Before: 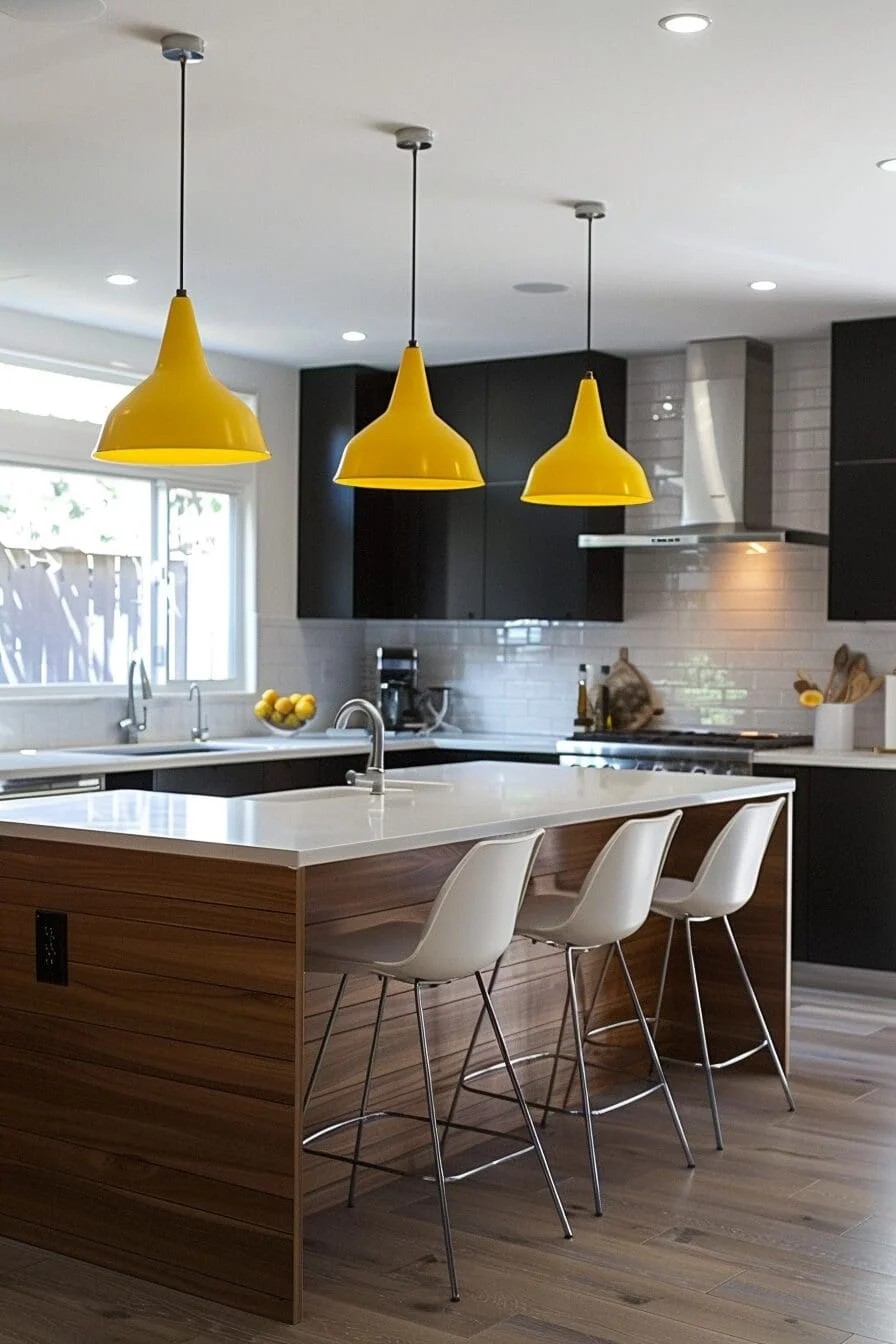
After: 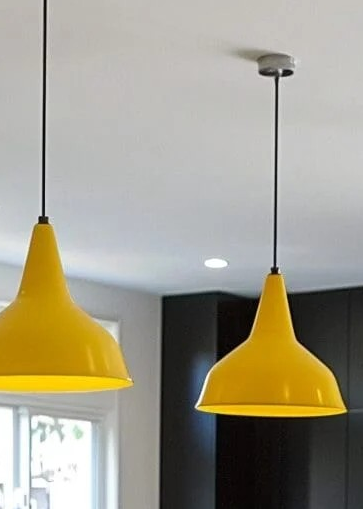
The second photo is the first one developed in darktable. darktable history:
crop: left 15.452%, top 5.459%, right 43.956%, bottom 56.62%
tone equalizer: on, module defaults
